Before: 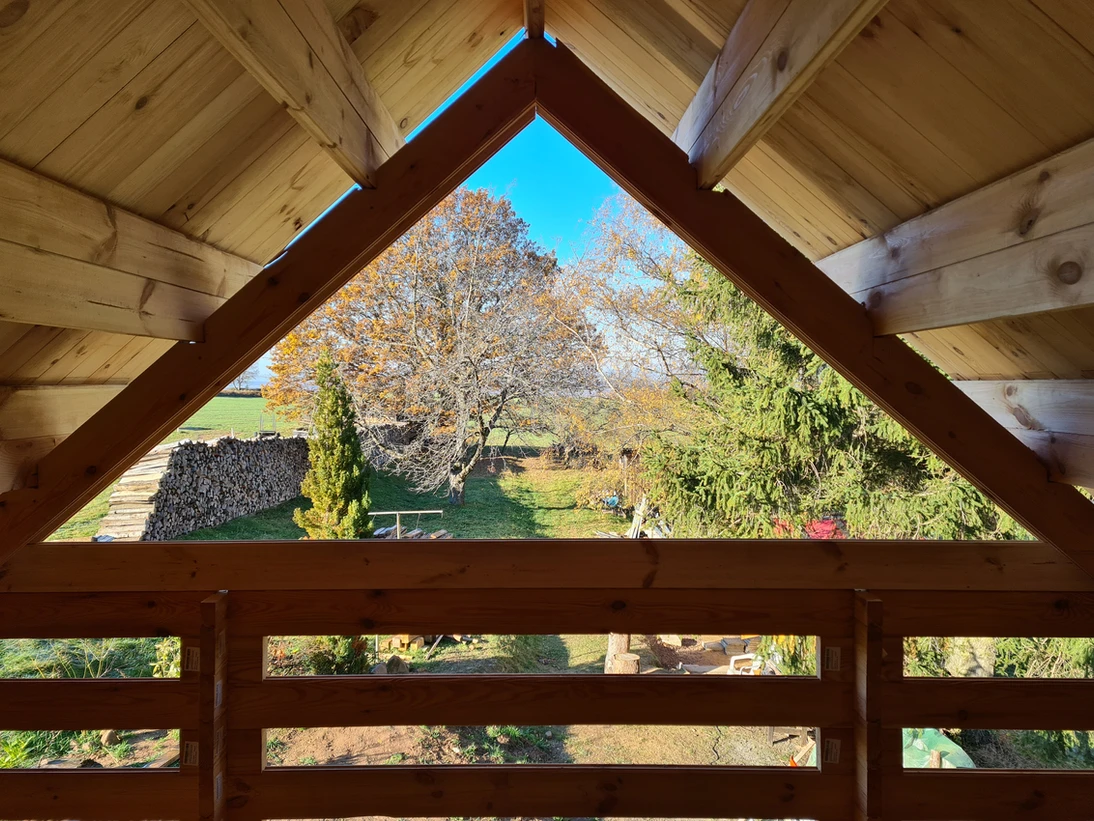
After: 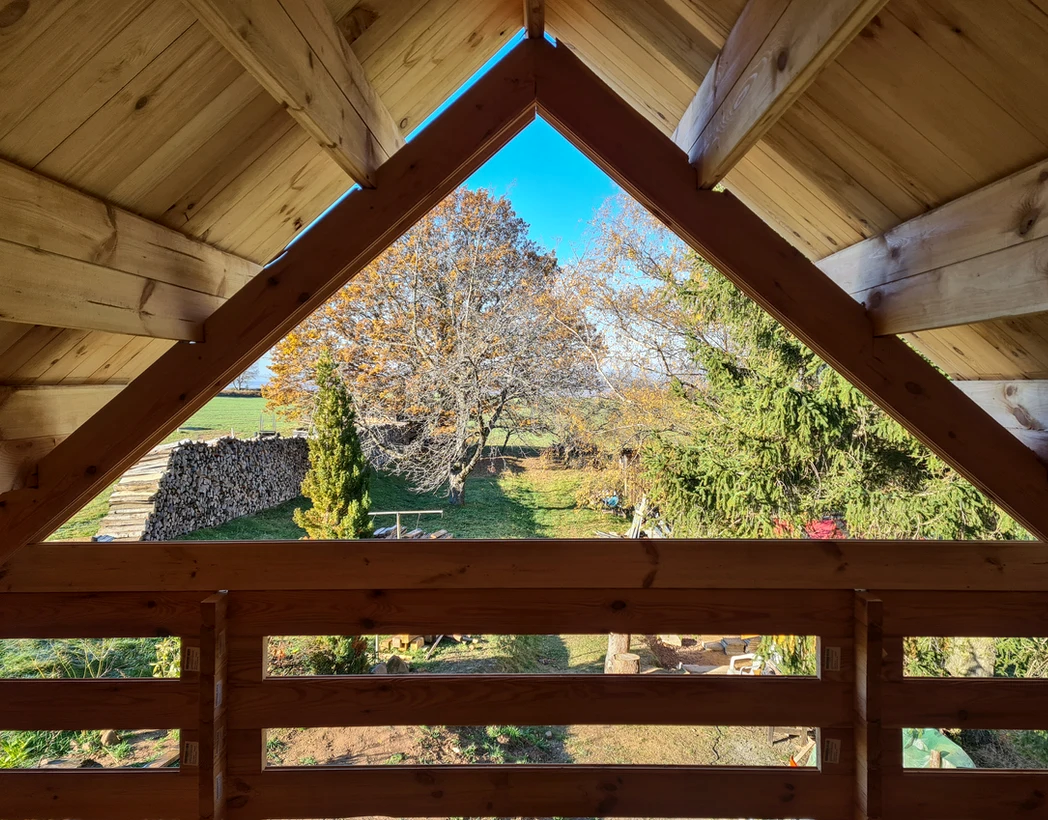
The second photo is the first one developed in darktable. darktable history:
crop: right 4.126%, bottom 0.031%
local contrast: on, module defaults
